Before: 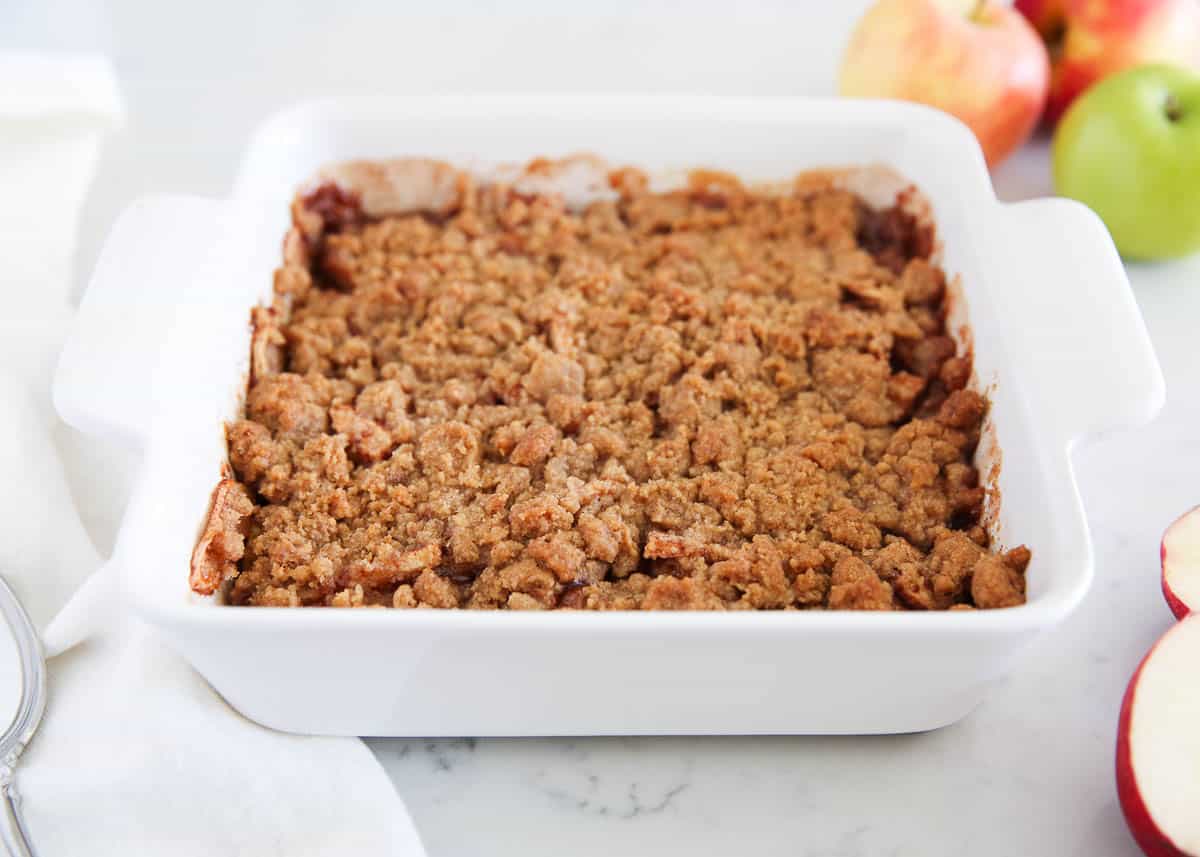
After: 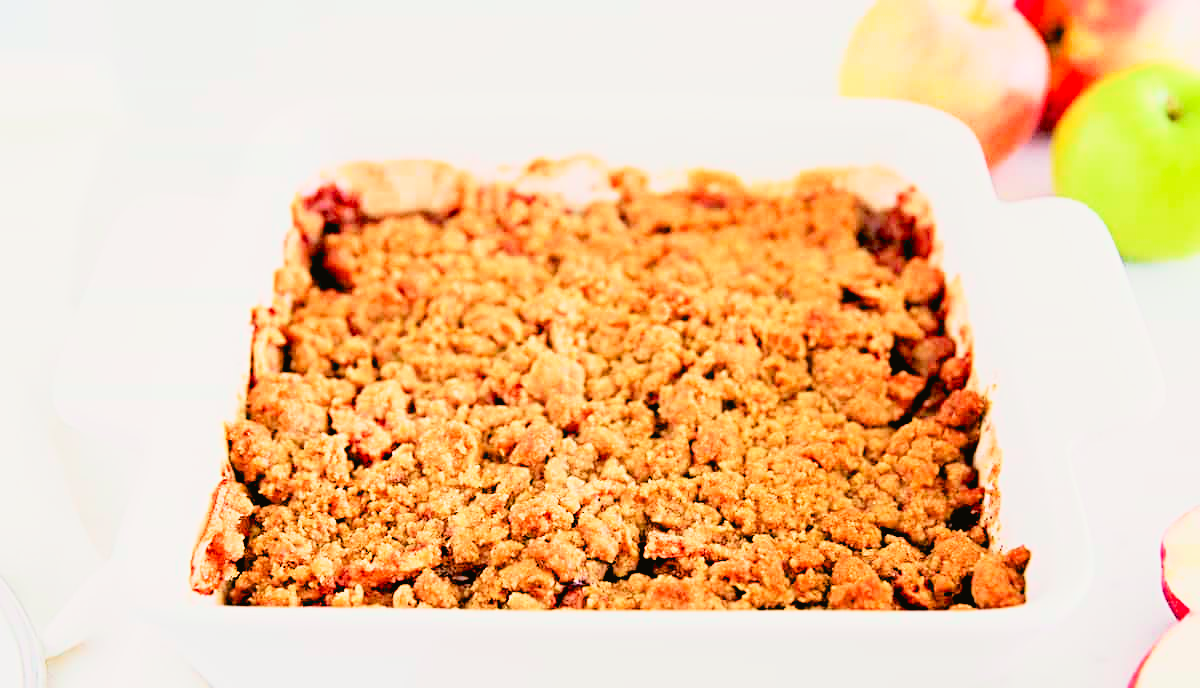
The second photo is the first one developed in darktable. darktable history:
exposure: black level correction 0.011, exposure 1.083 EV, compensate highlight preservation false
tone curve: curves: ch0 [(0, 0.021) (0.049, 0.044) (0.157, 0.131) (0.359, 0.419) (0.469, 0.544) (0.634, 0.722) (0.839, 0.909) (0.998, 0.978)]; ch1 [(0, 0) (0.437, 0.408) (0.472, 0.47) (0.502, 0.503) (0.527, 0.53) (0.564, 0.573) (0.614, 0.654) (0.669, 0.748) (0.859, 0.899) (1, 1)]; ch2 [(0, 0) (0.33, 0.301) (0.421, 0.443) (0.487, 0.504) (0.502, 0.509) (0.535, 0.537) (0.565, 0.595) (0.608, 0.667) (1, 1)], color space Lab, independent channels, preserve colors none
crop: bottom 19.705%
sharpen: radius 3.964
filmic rgb: black relative exposure -7.65 EV, white relative exposure 4.56 EV, hardness 3.61, color science v6 (2022)
velvia: strength 14.76%
